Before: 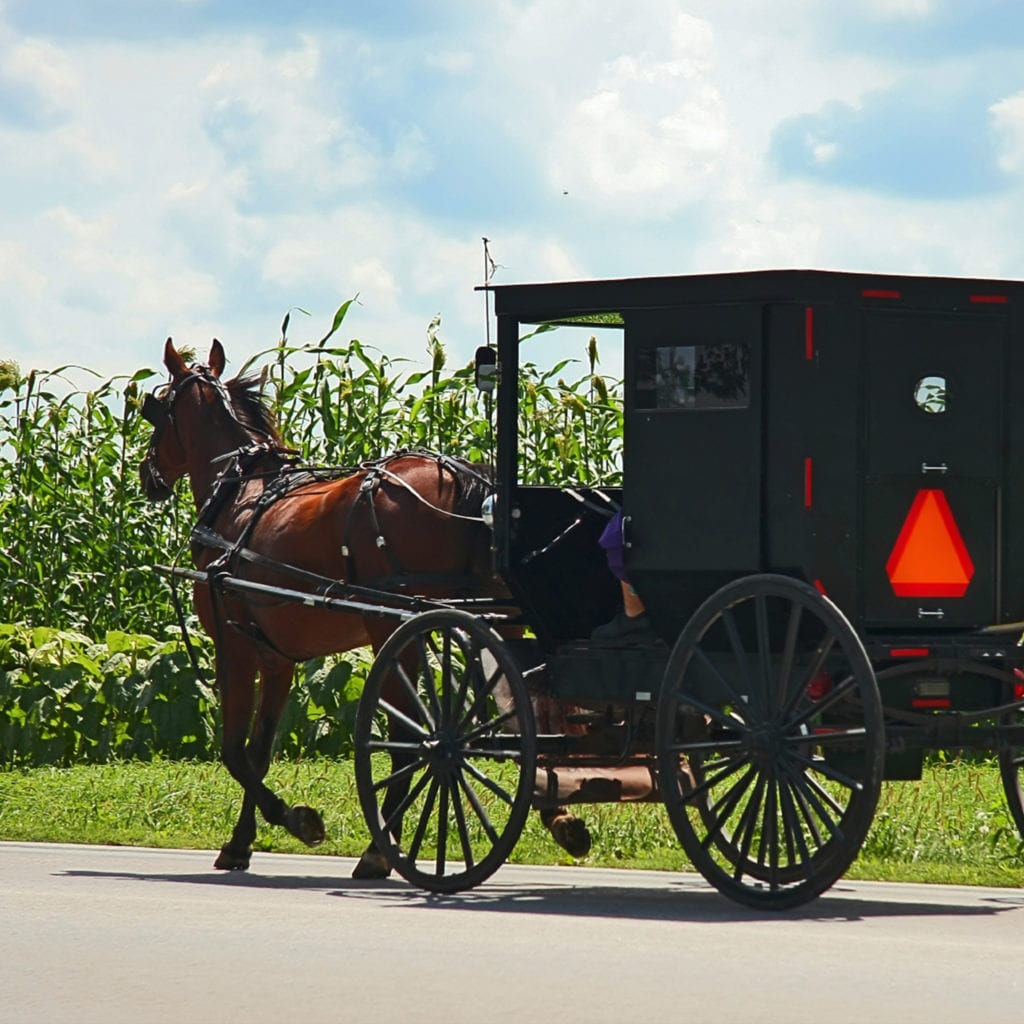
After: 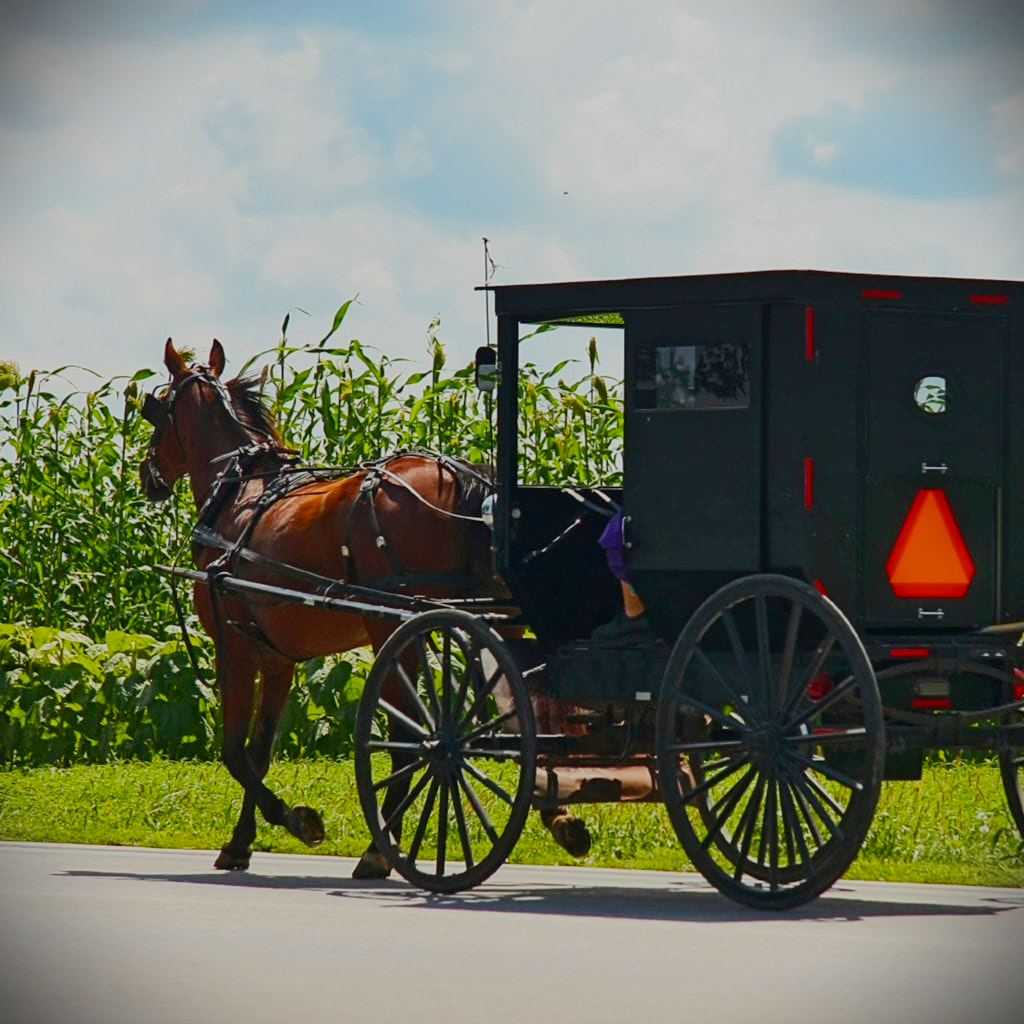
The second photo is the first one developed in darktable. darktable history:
color balance rgb: linear chroma grading › global chroma 8.935%, perceptual saturation grading › global saturation 18.619%, global vibrance 20%
filmic rgb: black relative exposure -12.91 EV, white relative exposure 4.04 EV, target white luminance 85.055%, hardness 6.29, latitude 42.59%, contrast 0.864, shadows ↔ highlights balance 8.73%, preserve chrominance no, color science v5 (2021), contrast in shadows safe, contrast in highlights safe
vignetting: fall-off start 99.31%, brightness -0.856, dithering 8-bit output
